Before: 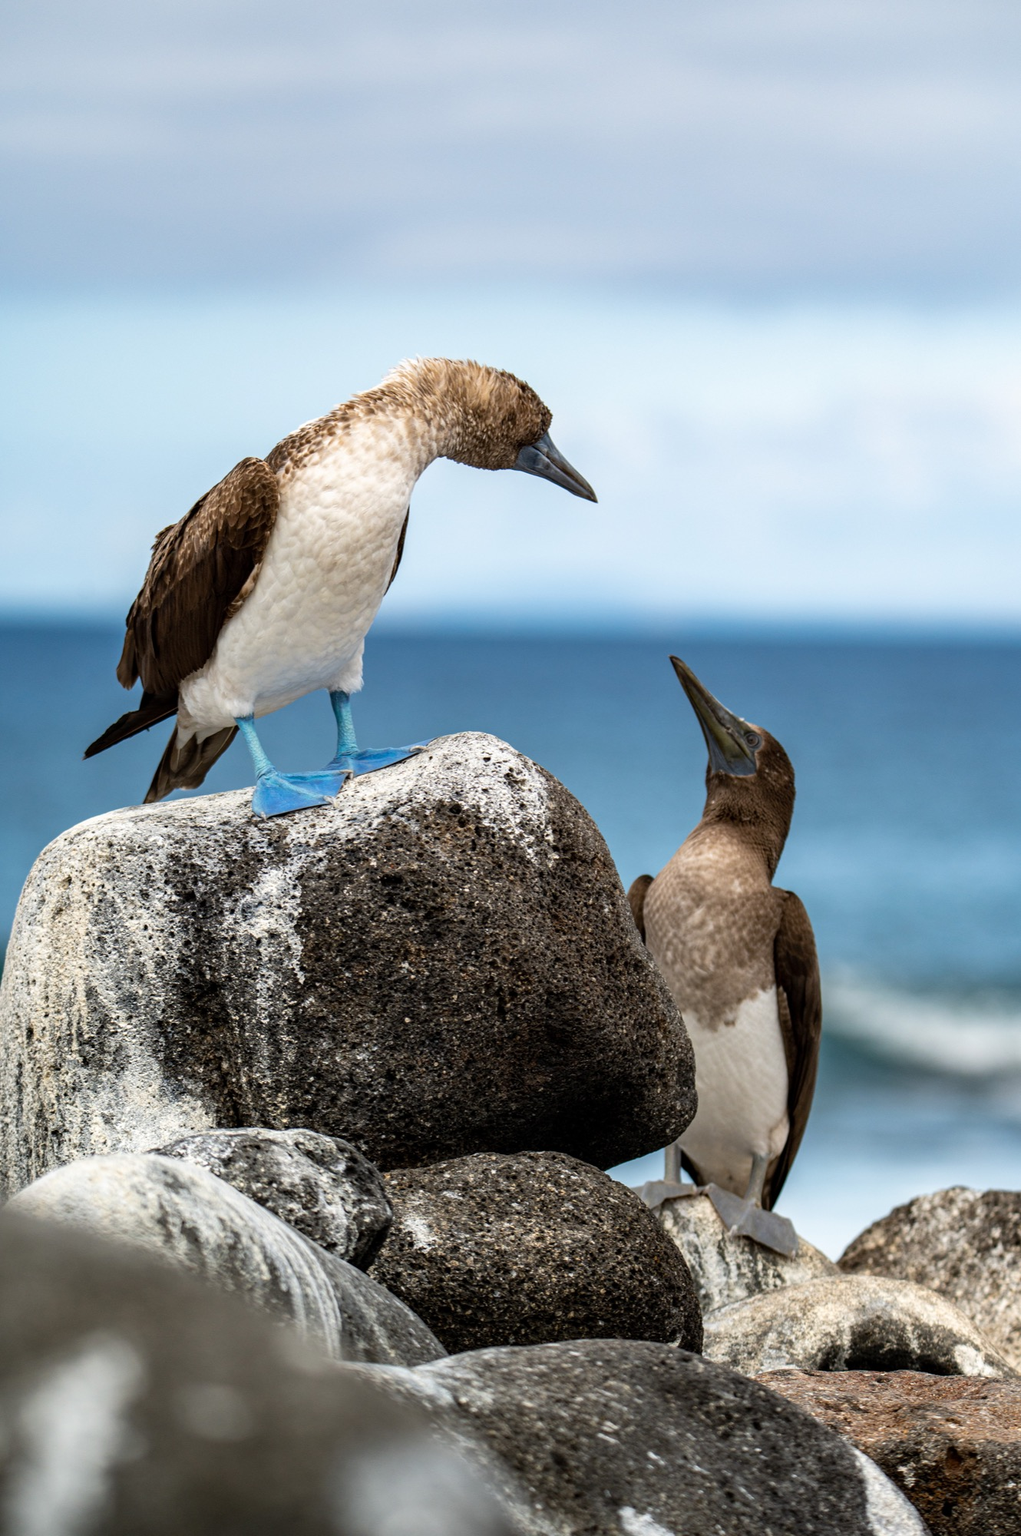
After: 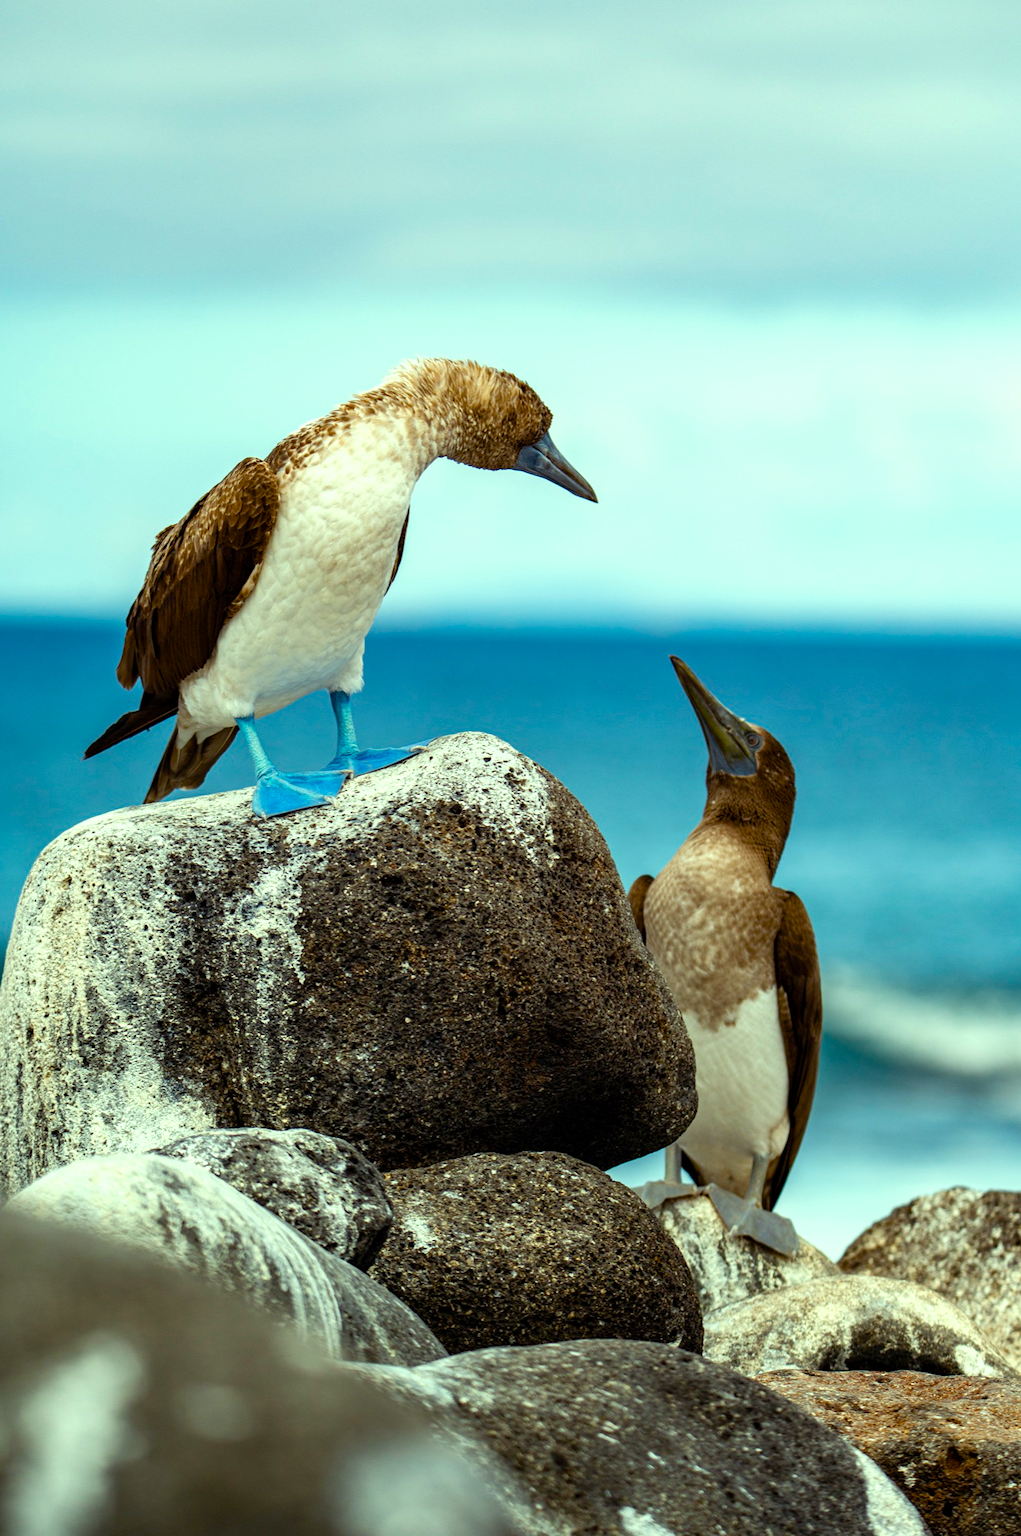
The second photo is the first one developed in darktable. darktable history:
color balance rgb: highlights gain › luminance 15.503%, highlights gain › chroma 7.131%, highlights gain › hue 122.71°, perceptual saturation grading › global saturation 44.815%, perceptual saturation grading › highlights -50.108%, perceptual saturation grading › shadows 31.049%, global vibrance 22.625%
